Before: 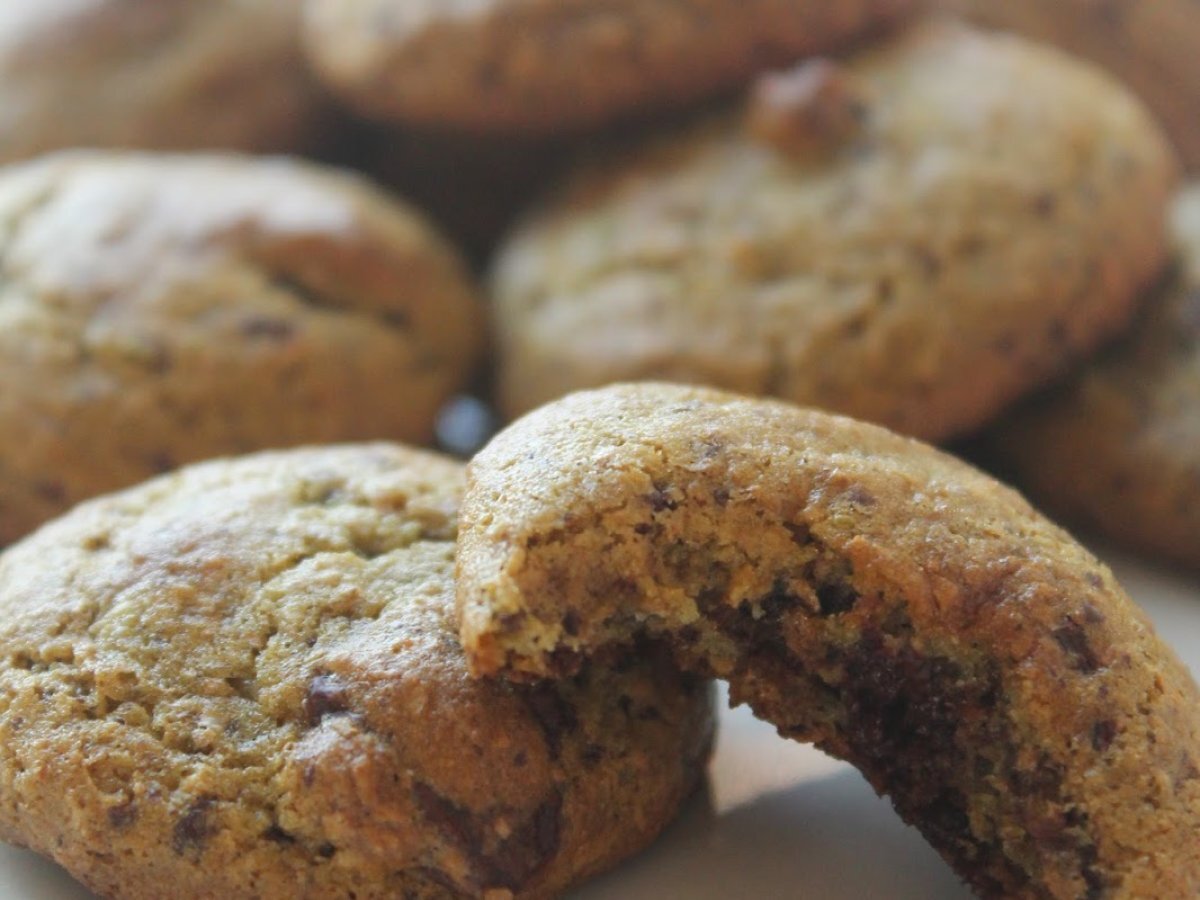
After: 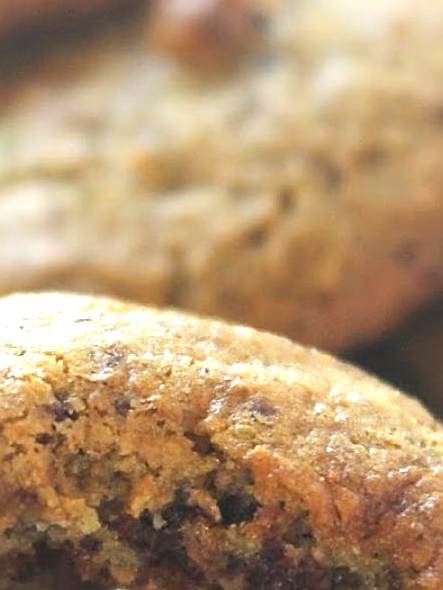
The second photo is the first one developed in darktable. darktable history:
sharpen: on, module defaults
crop and rotate: left 49.936%, top 10.094%, right 13.136%, bottom 24.256%
local contrast: mode bilateral grid, contrast 20, coarseness 50, detail 120%, midtone range 0.2
exposure: black level correction 0, exposure 1 EV, compensate exposure bias true, compensate highlight preservation false
